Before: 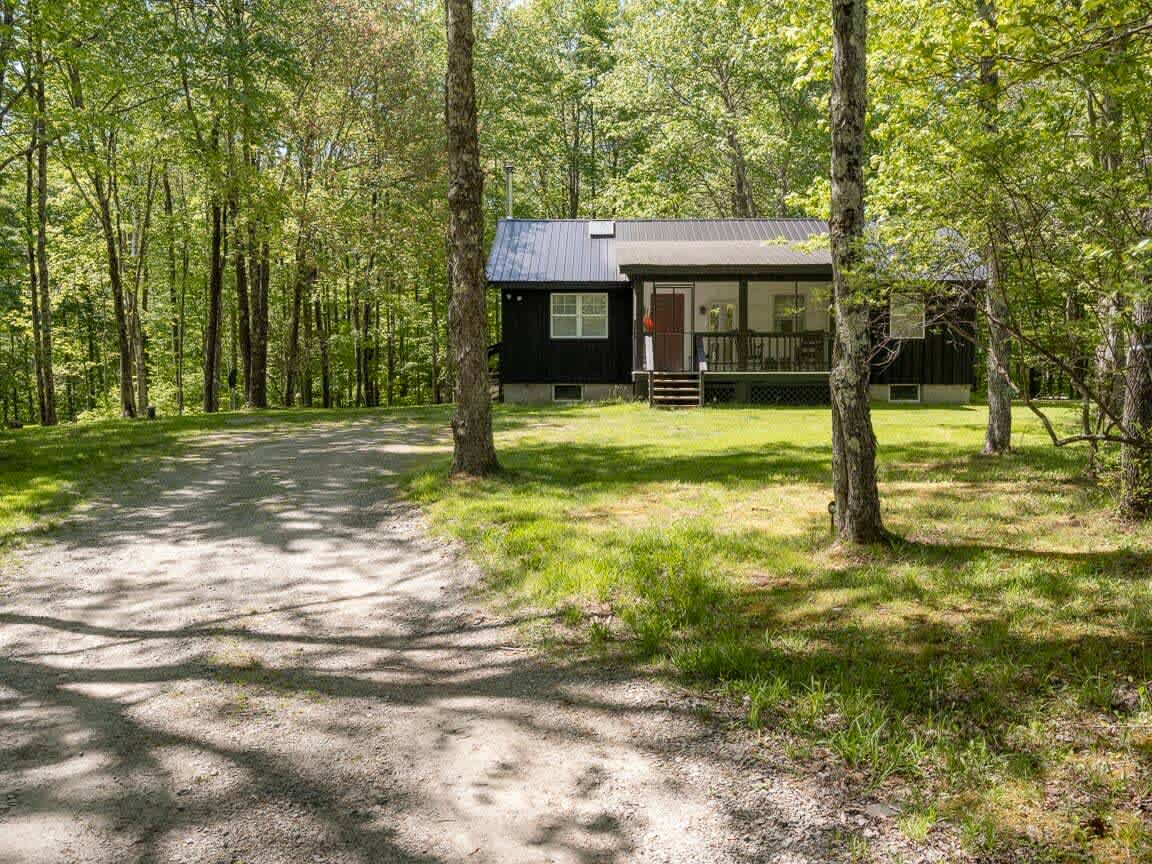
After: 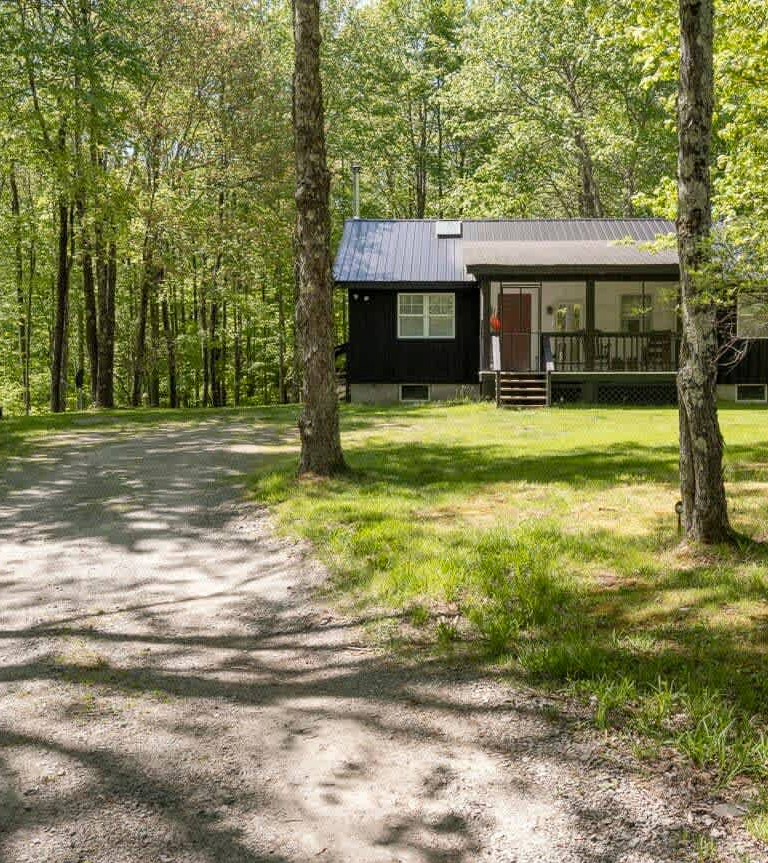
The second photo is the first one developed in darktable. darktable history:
crop and rotate: left 13.328%, right 19.992%
shadows and highlights: highlights color adjustment 0.253%, soften with gaussian
